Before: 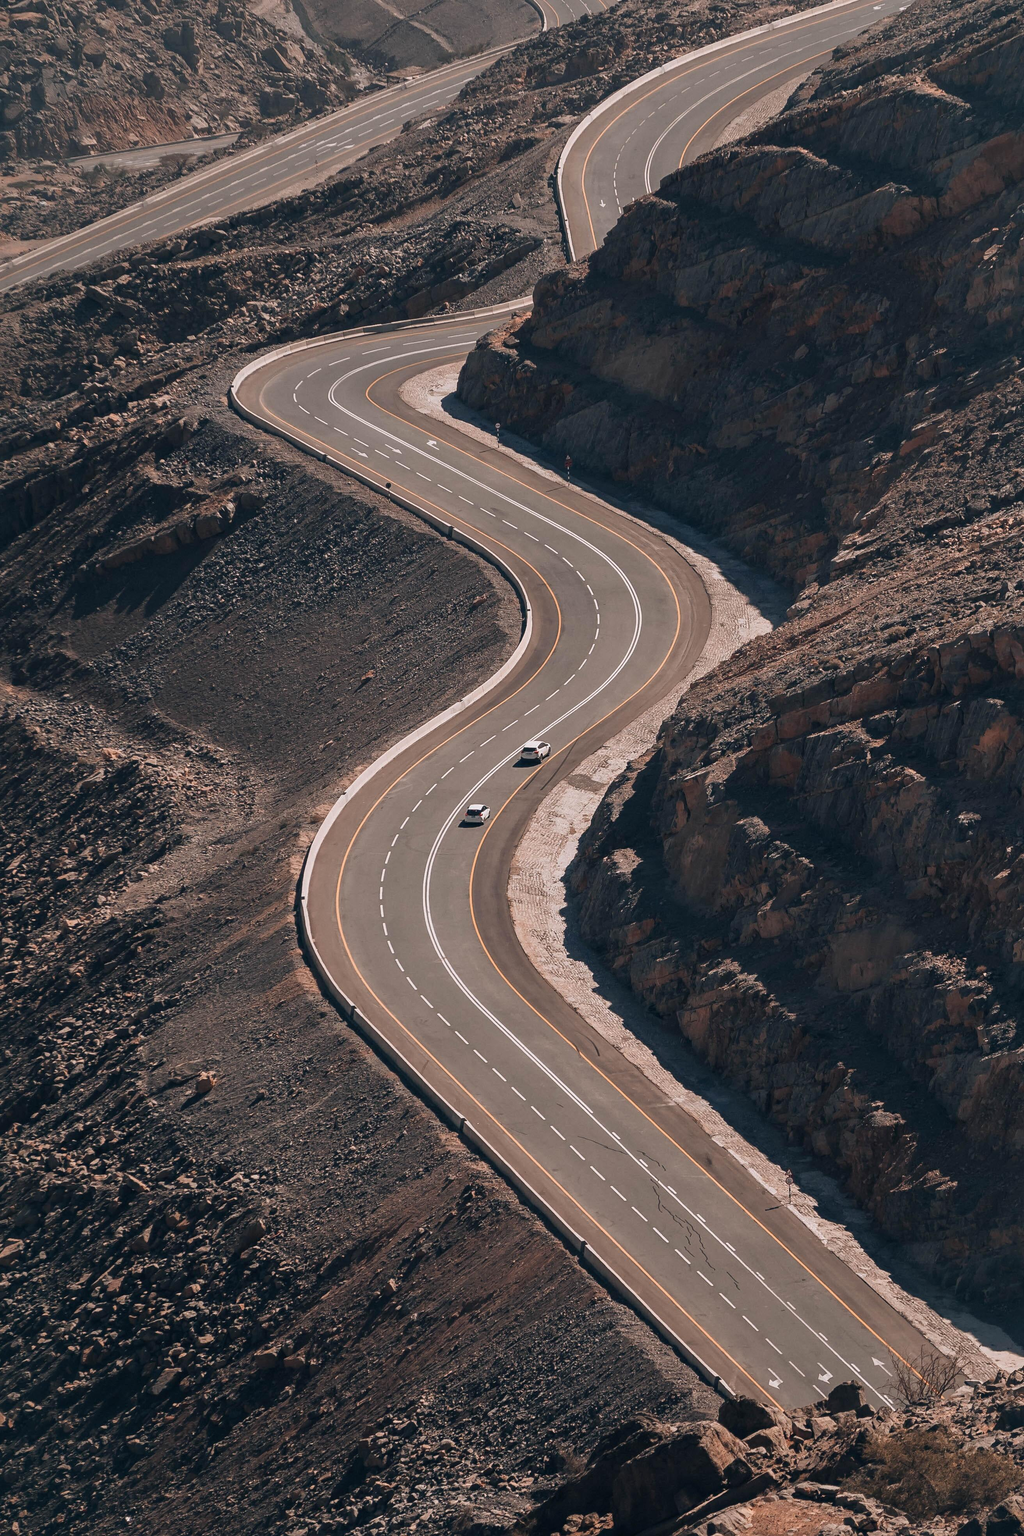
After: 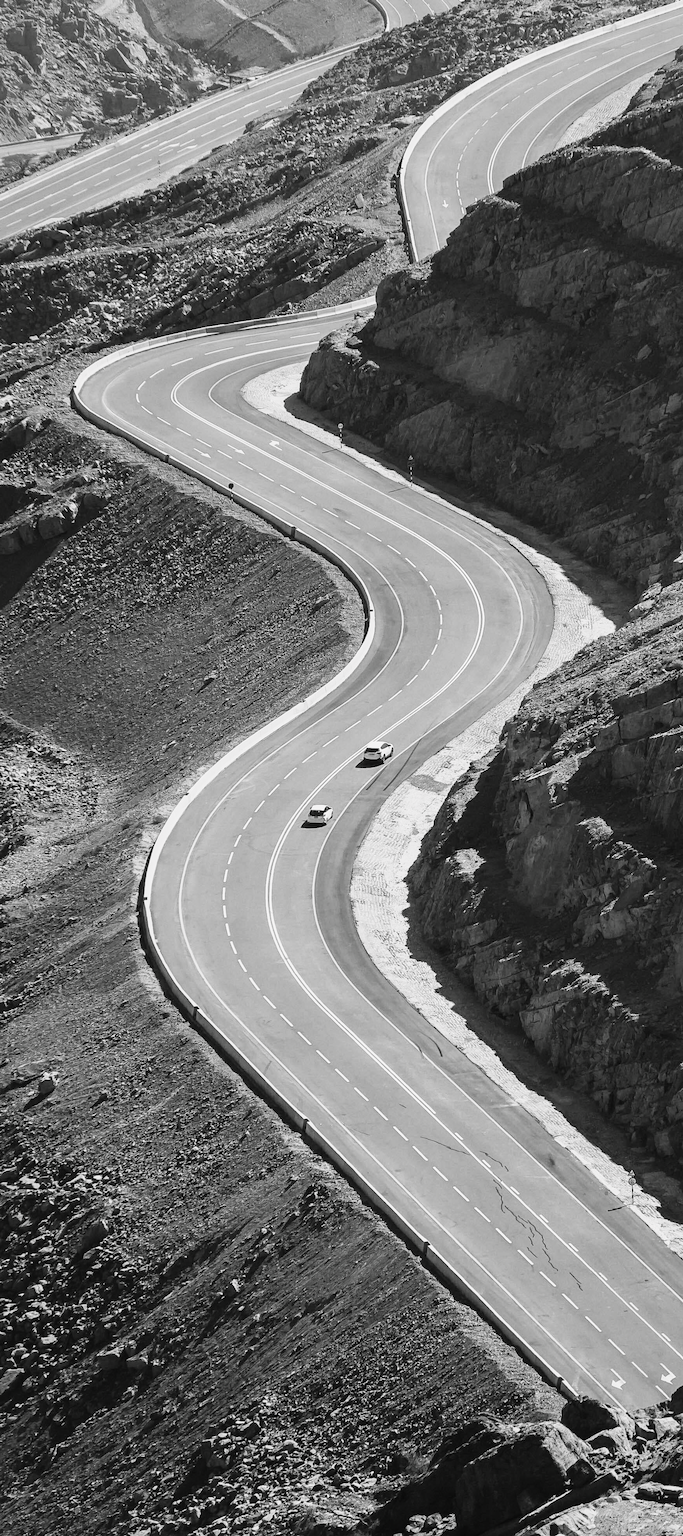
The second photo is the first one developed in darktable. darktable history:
color balance rgb: shadows lift › chroma 1%, shadows lift › hue 113°, highlights gain › chroma 0.2%, highlights gain › hue 333°, perceptual saturation grading › global saturation 20%, perceptual saturation grading › highlights -50%, perceptual saturation grading › shadows 25%, contrast -30%
crop and rotate: left 15.446%, right 17.836%
rgb curve: curves: ch0 [(0, 0) (0.21, 0.15) (0.24, 0.21) (0.5, 0.75) (0.75, 0.96) (0.89, 0.99) (1, 1)]; ch1 [(0, 0.02) (0.21, 0.13) (0.25, 0.2) (0.5, 0.67) (0.75, 0.9) (0.89, 0.97) (1, 1)]; ch2 [(0, 0.02) (0.21, 0.13) (0.25, 0.2) (0.5, 0.67) (0.75, 0.9) (0.89, 0.97) (1, 1)], compensate middle gray true
color correction: saturation 0.3
color calibration: output gray [0.22, 0.42, 0.37, 0], gray › normalize channels true, illuminant same as pipeline (D50), adaptation XYZ, x 0.346, y 0.359, gamut compression 0
